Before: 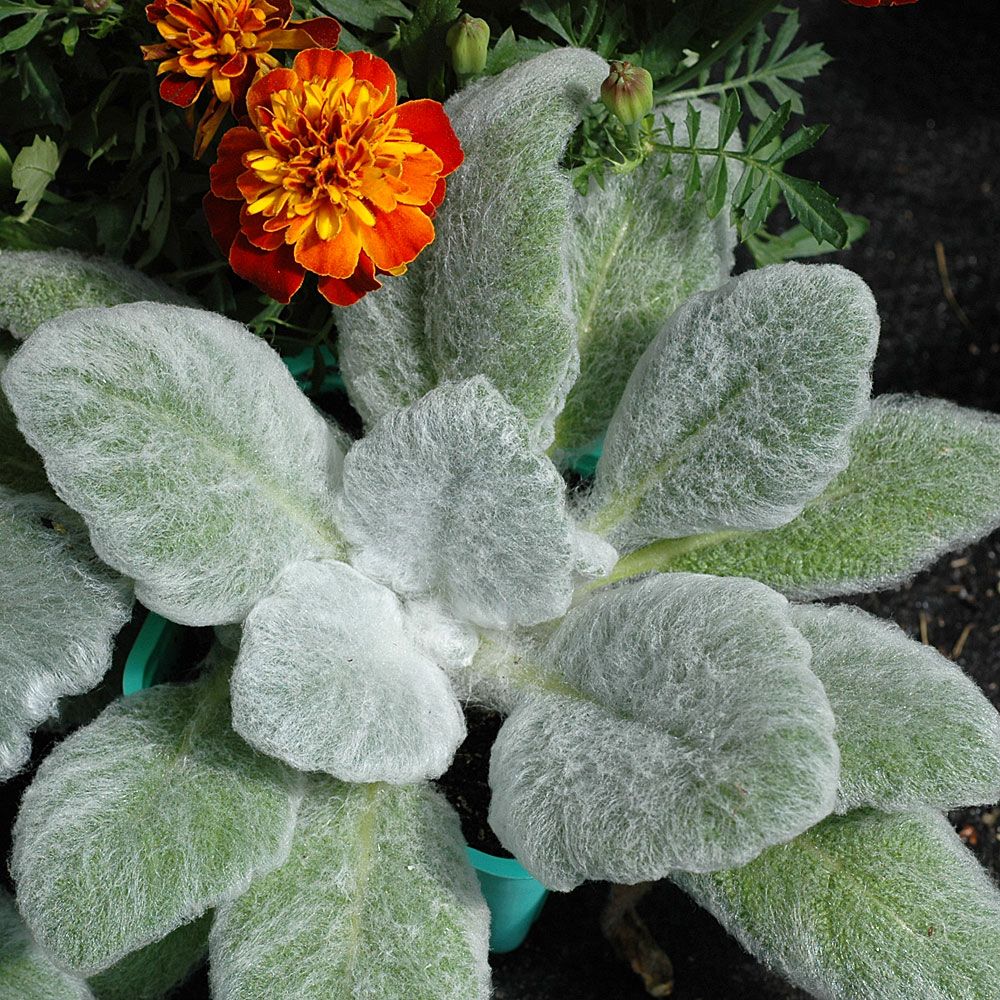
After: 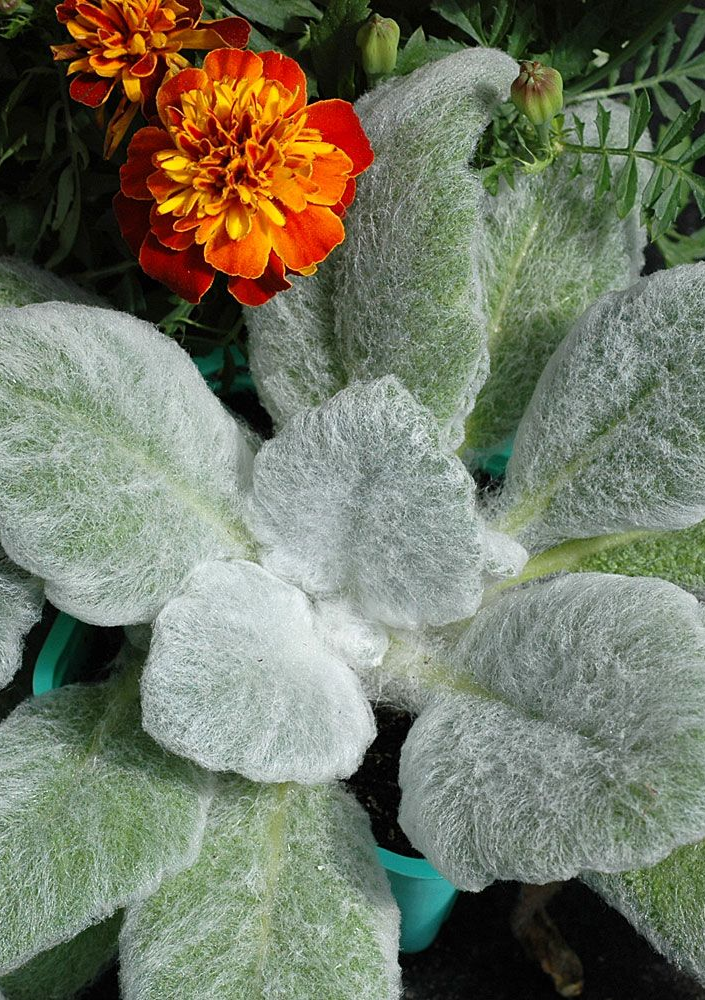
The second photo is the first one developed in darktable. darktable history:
crop and rotate: left 9.047%, right 20.397%
